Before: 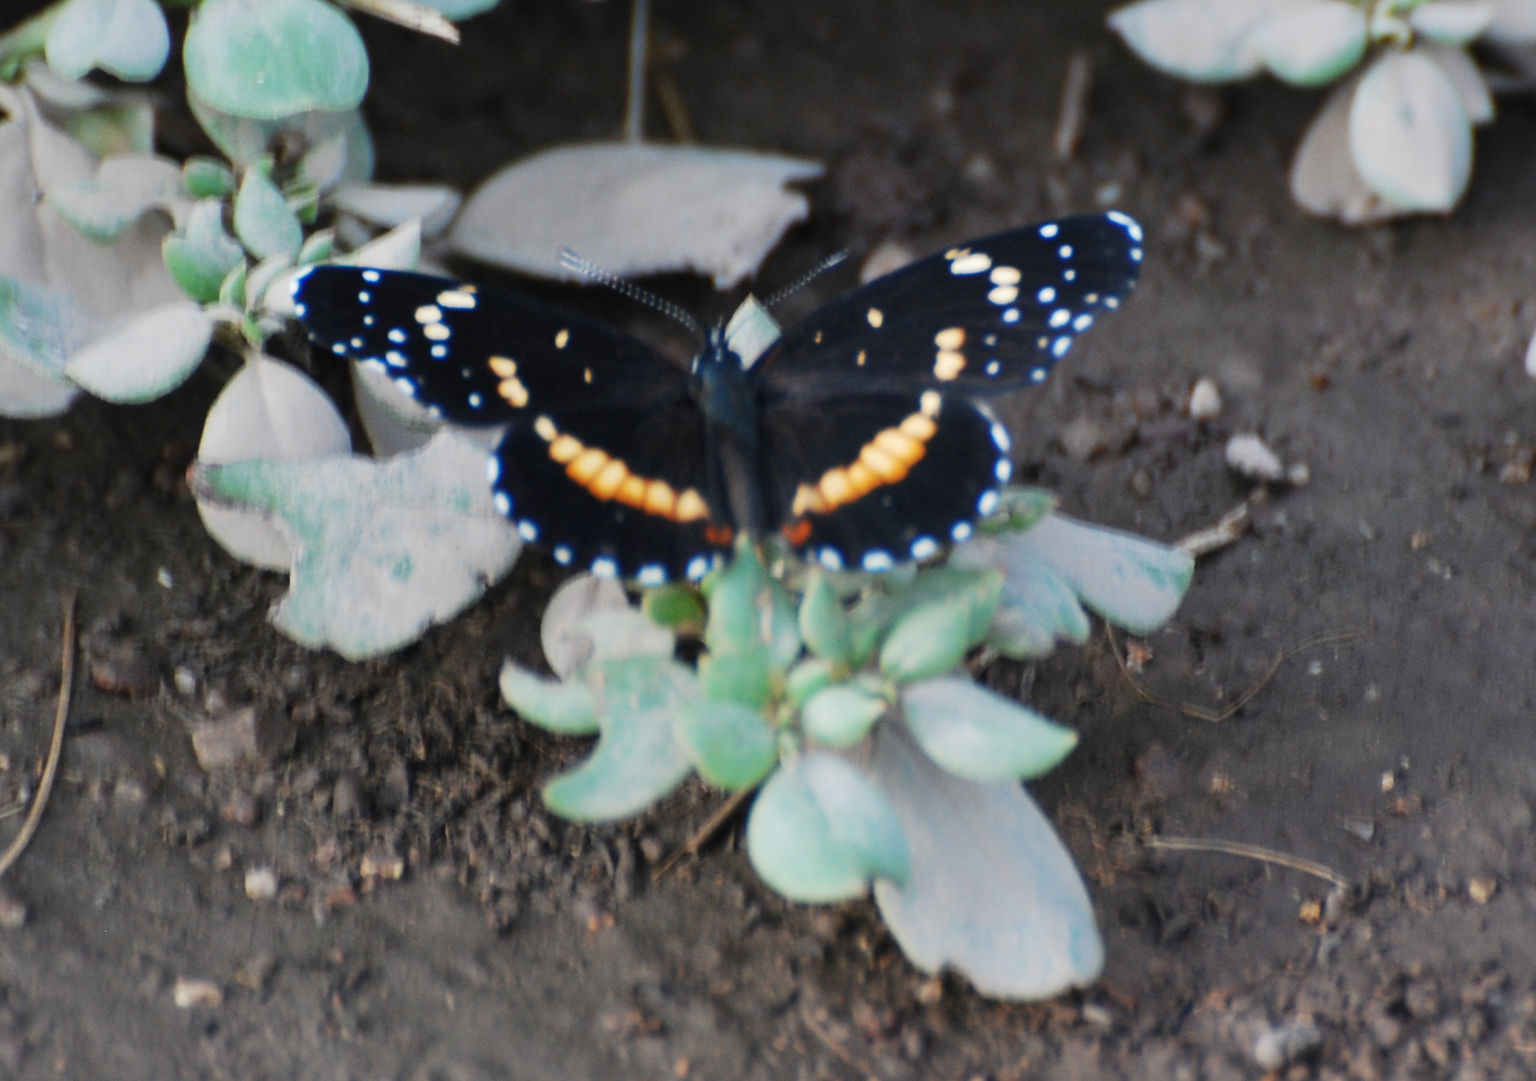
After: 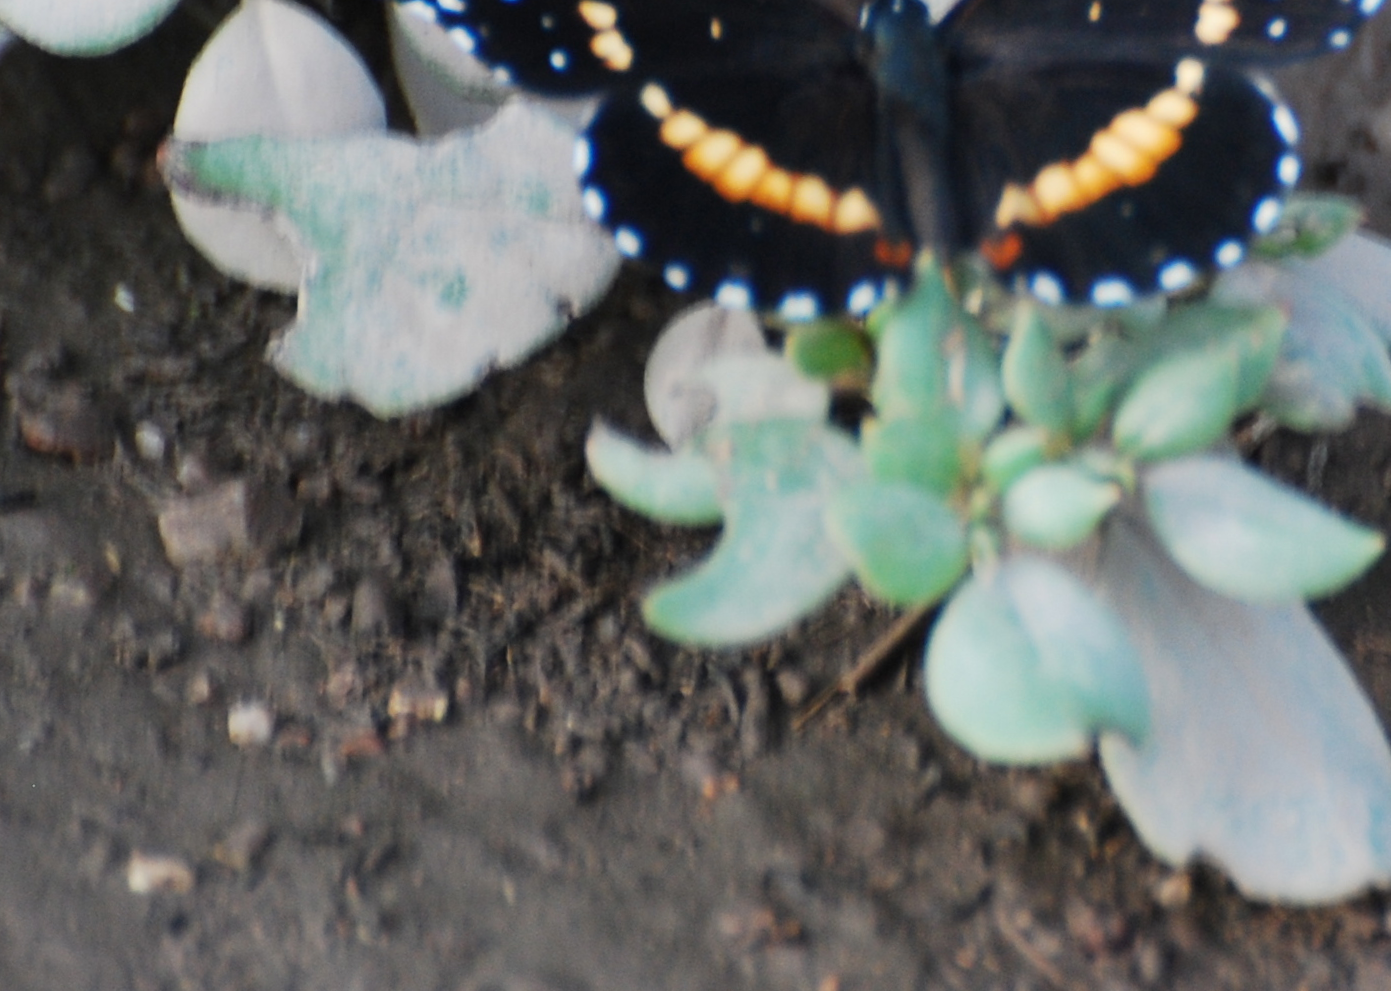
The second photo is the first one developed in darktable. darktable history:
crop and rotate: angle -1.03°, left 3.71%, top 32.1%, right 29.224%
